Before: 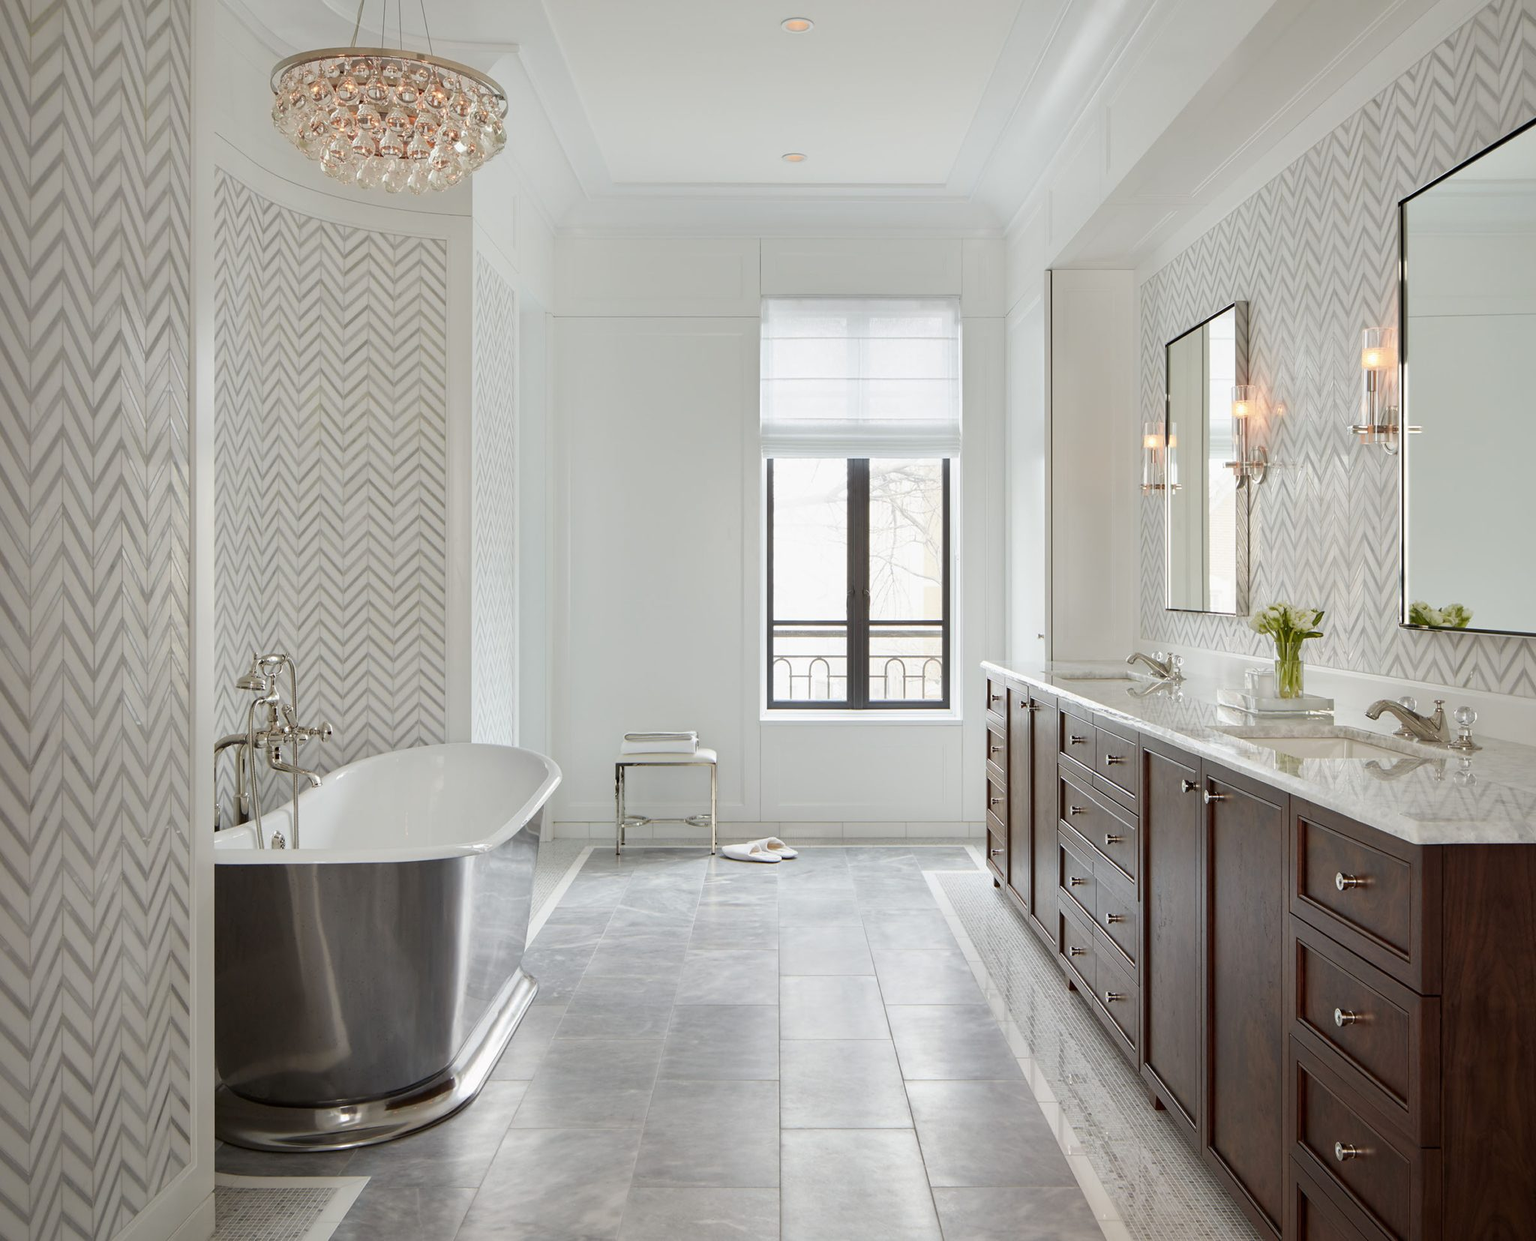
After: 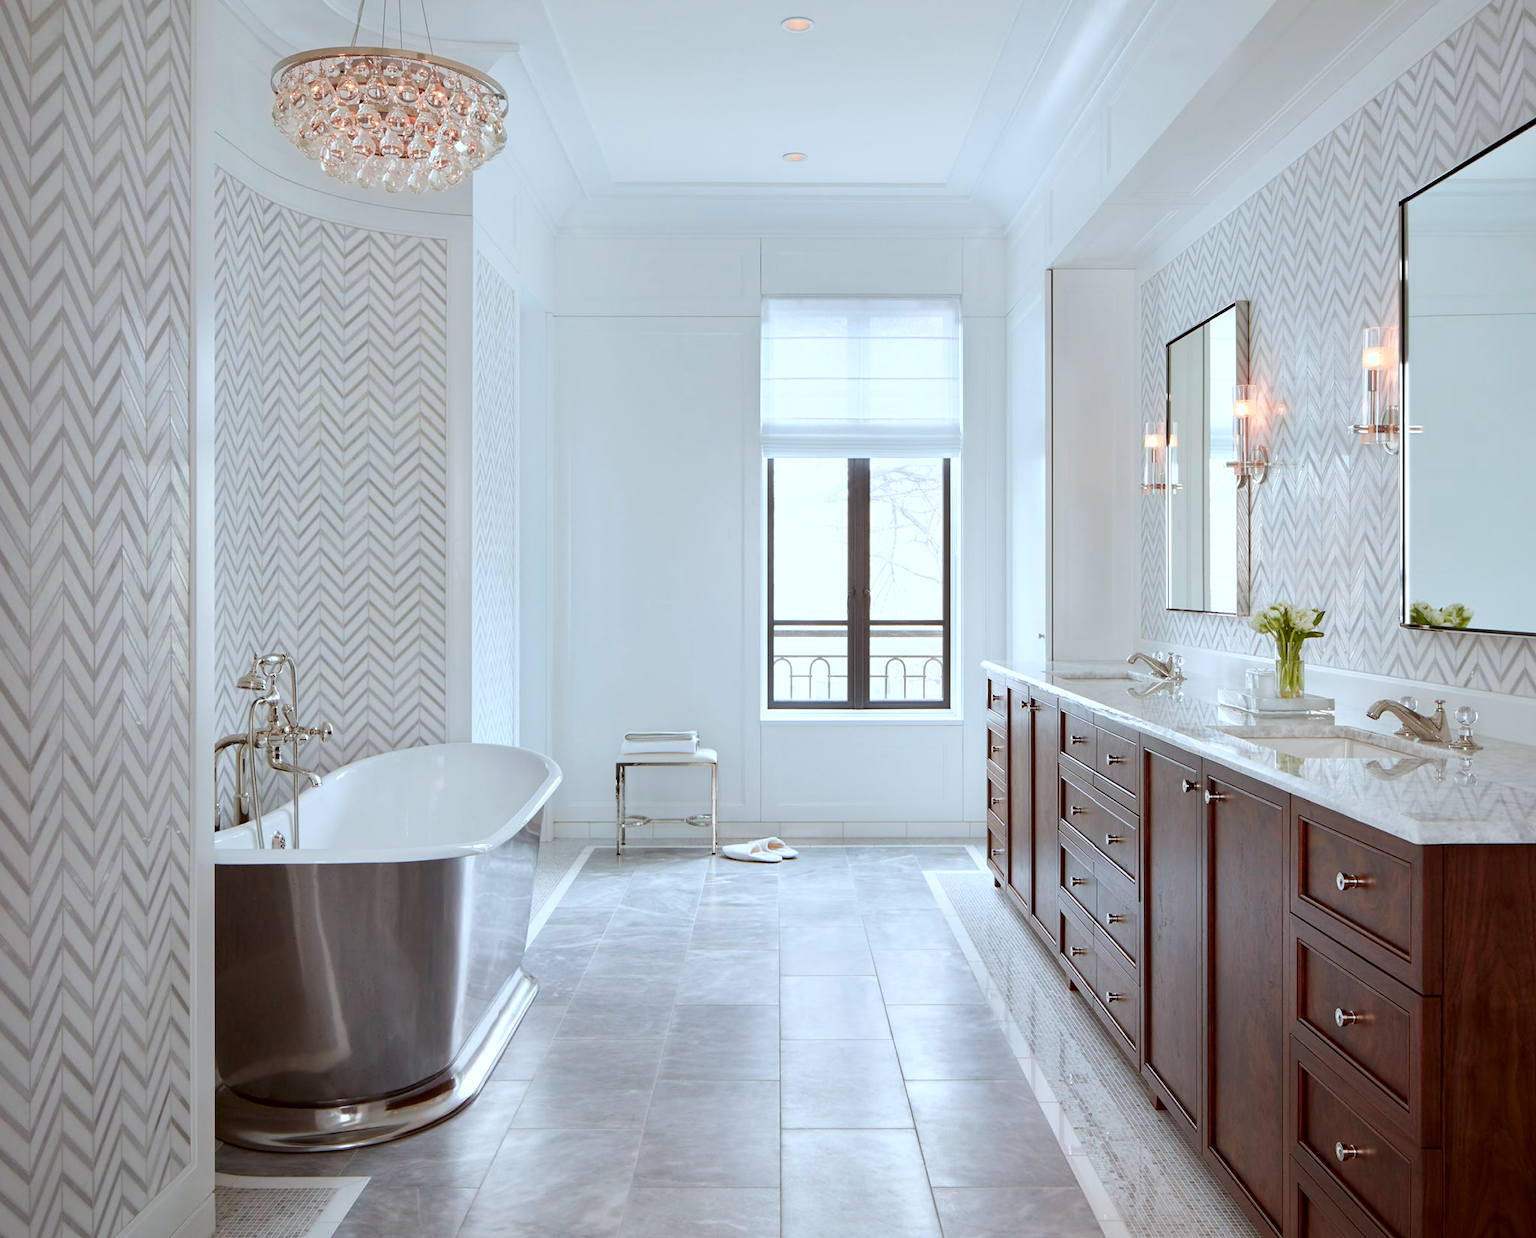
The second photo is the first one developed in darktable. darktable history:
color calibration: illuminant as shot in camera, x 0.358, y 0.373, temperature 4628.91 K
crop: top 0.087%, bottom 0.133%
exposure: exposure 0.151 EV, compensate highlight preservation false
tone equalizer: mask exposure compensation -0.506 EV
color correction: highlights a* -4.9, highlights b* -4.29, shadows a* 4.11, shadows b* 4.48
